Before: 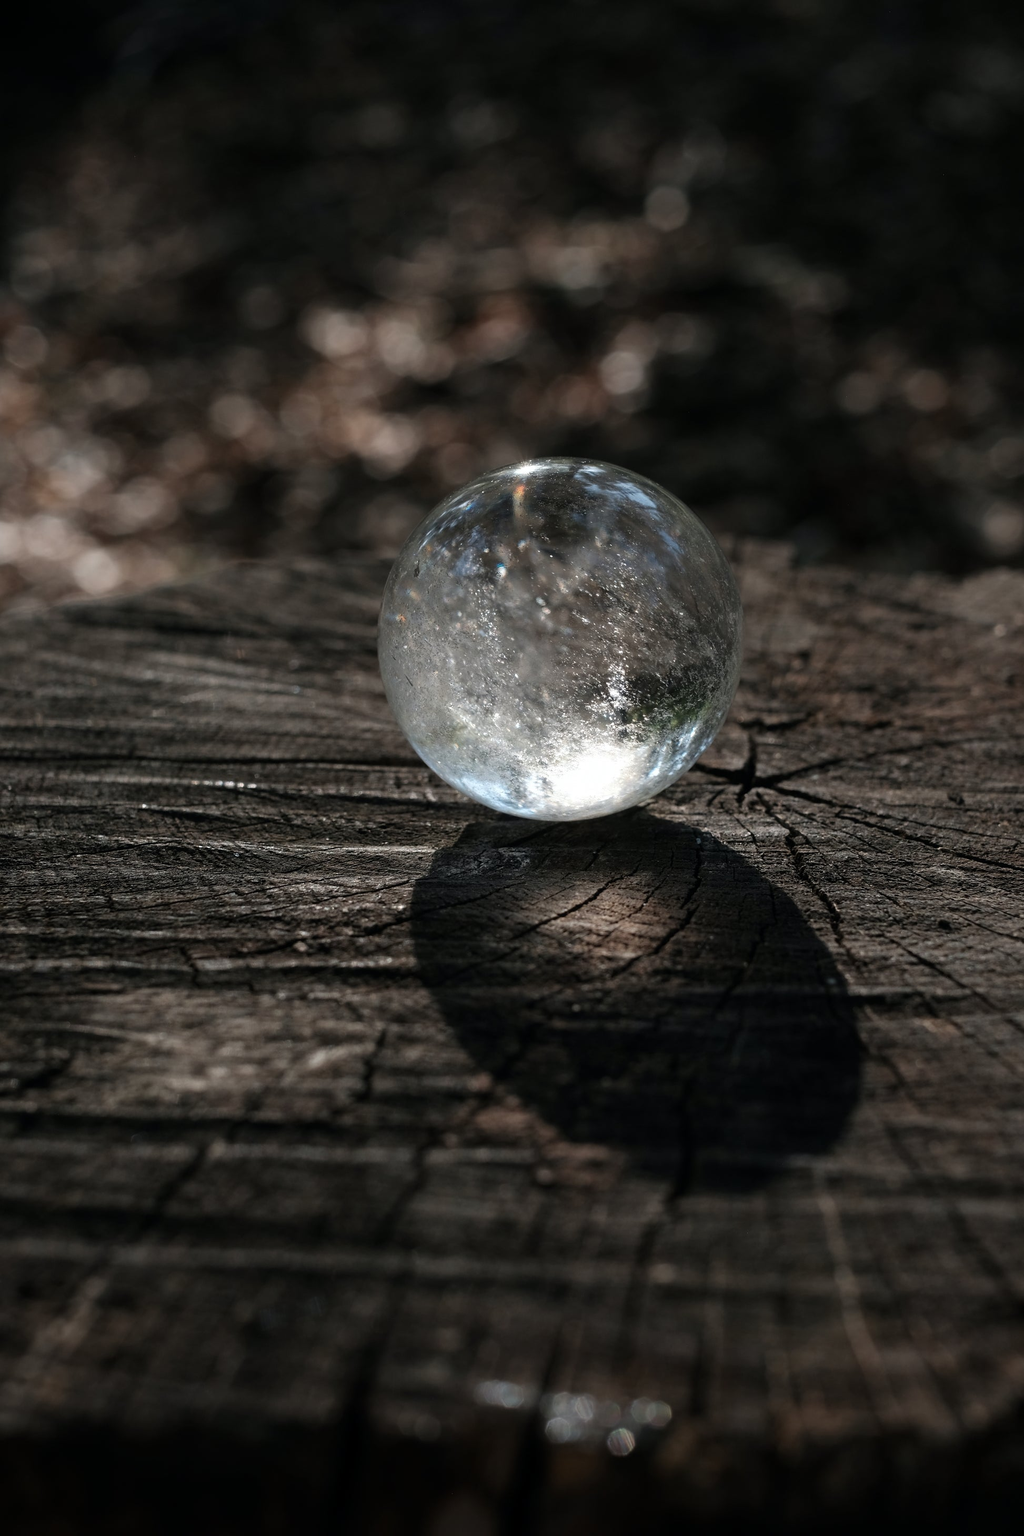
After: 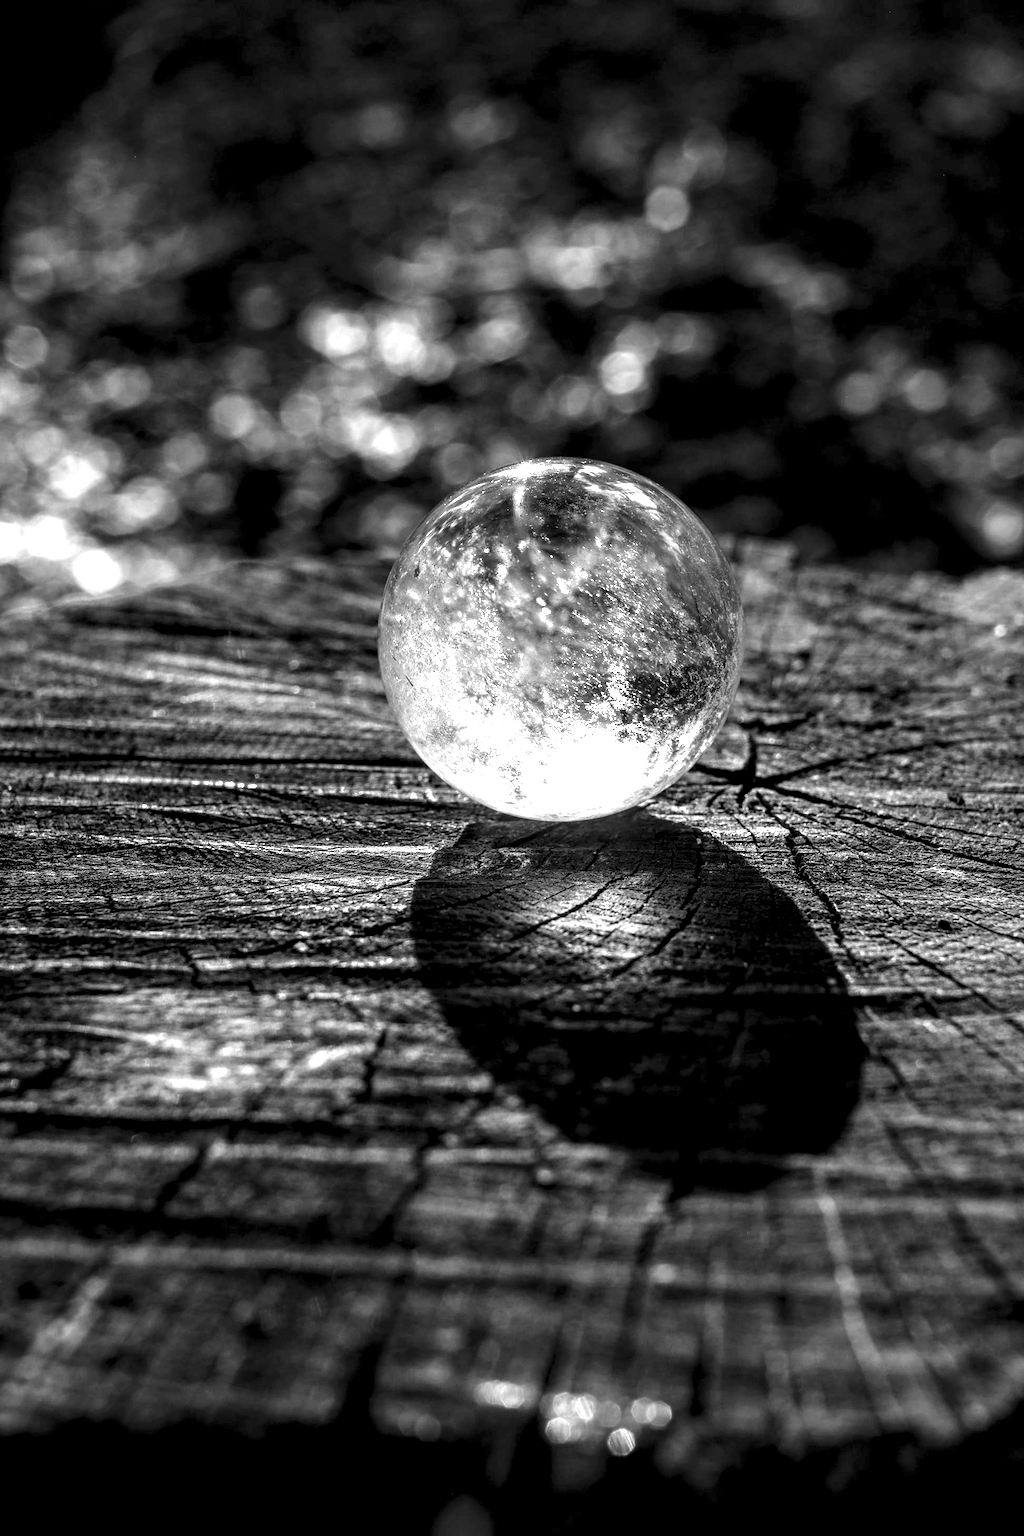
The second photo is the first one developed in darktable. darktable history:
exposure: black level correction 0, exposure 1.188 EV, compensate exposure bias true, compensate highlight preservation false
local contrast: detail 202%
color calibration: output gray [0.21, 0.42, 0.37, 0], illuminant as shot in camera, x 0.358, y 0.373, temperature 4628.91 K
